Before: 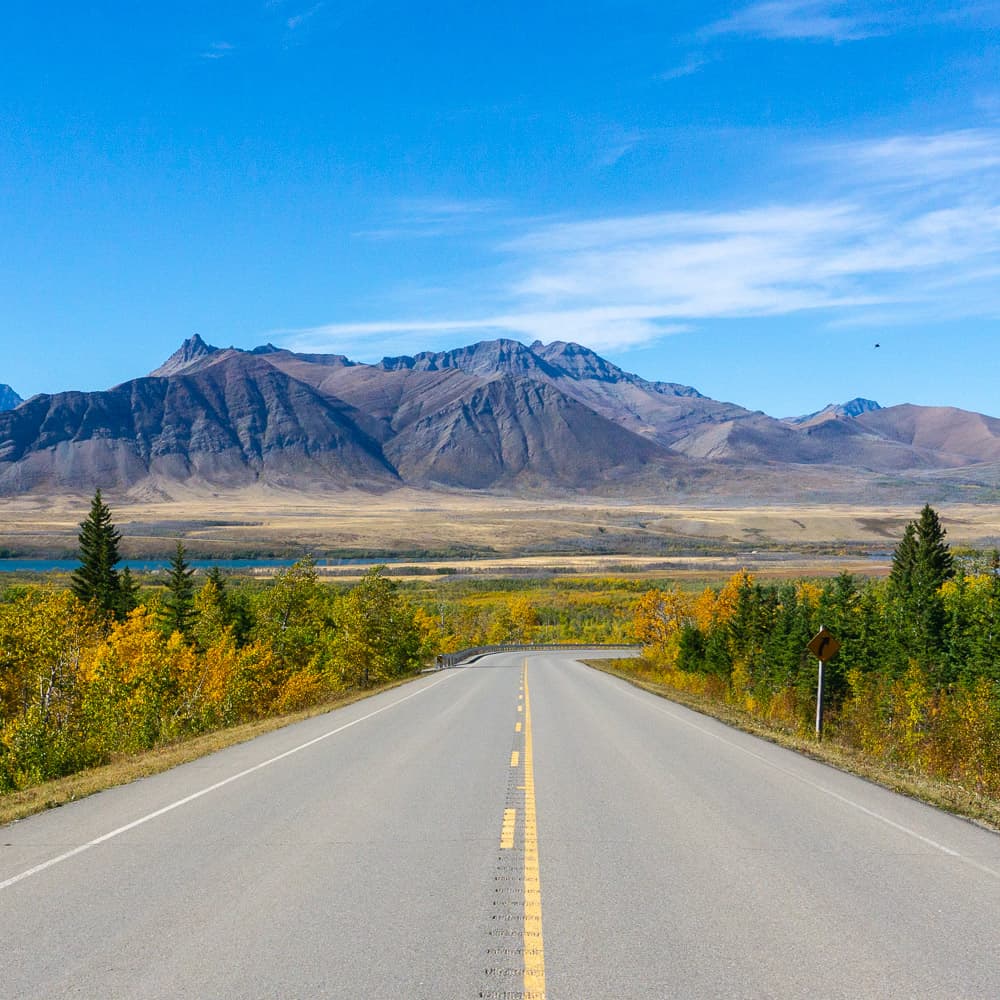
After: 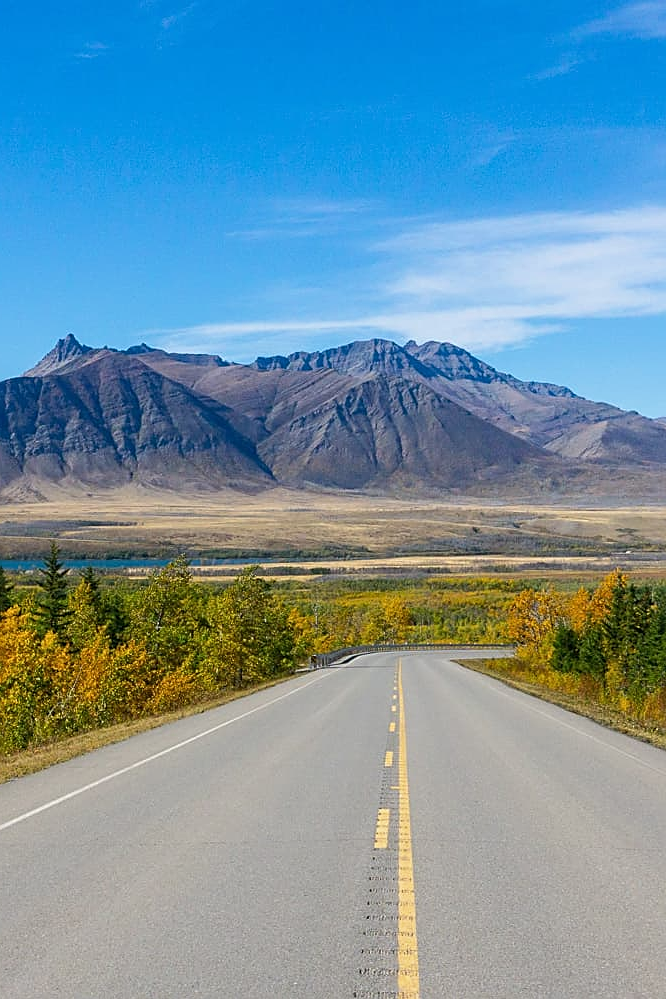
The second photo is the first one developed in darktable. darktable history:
sharpen: on, module defaults
exposure: exposure -0.142 EV, compensate highlight preservation false
crop and rotate: left 12.646%, right 20.684%
